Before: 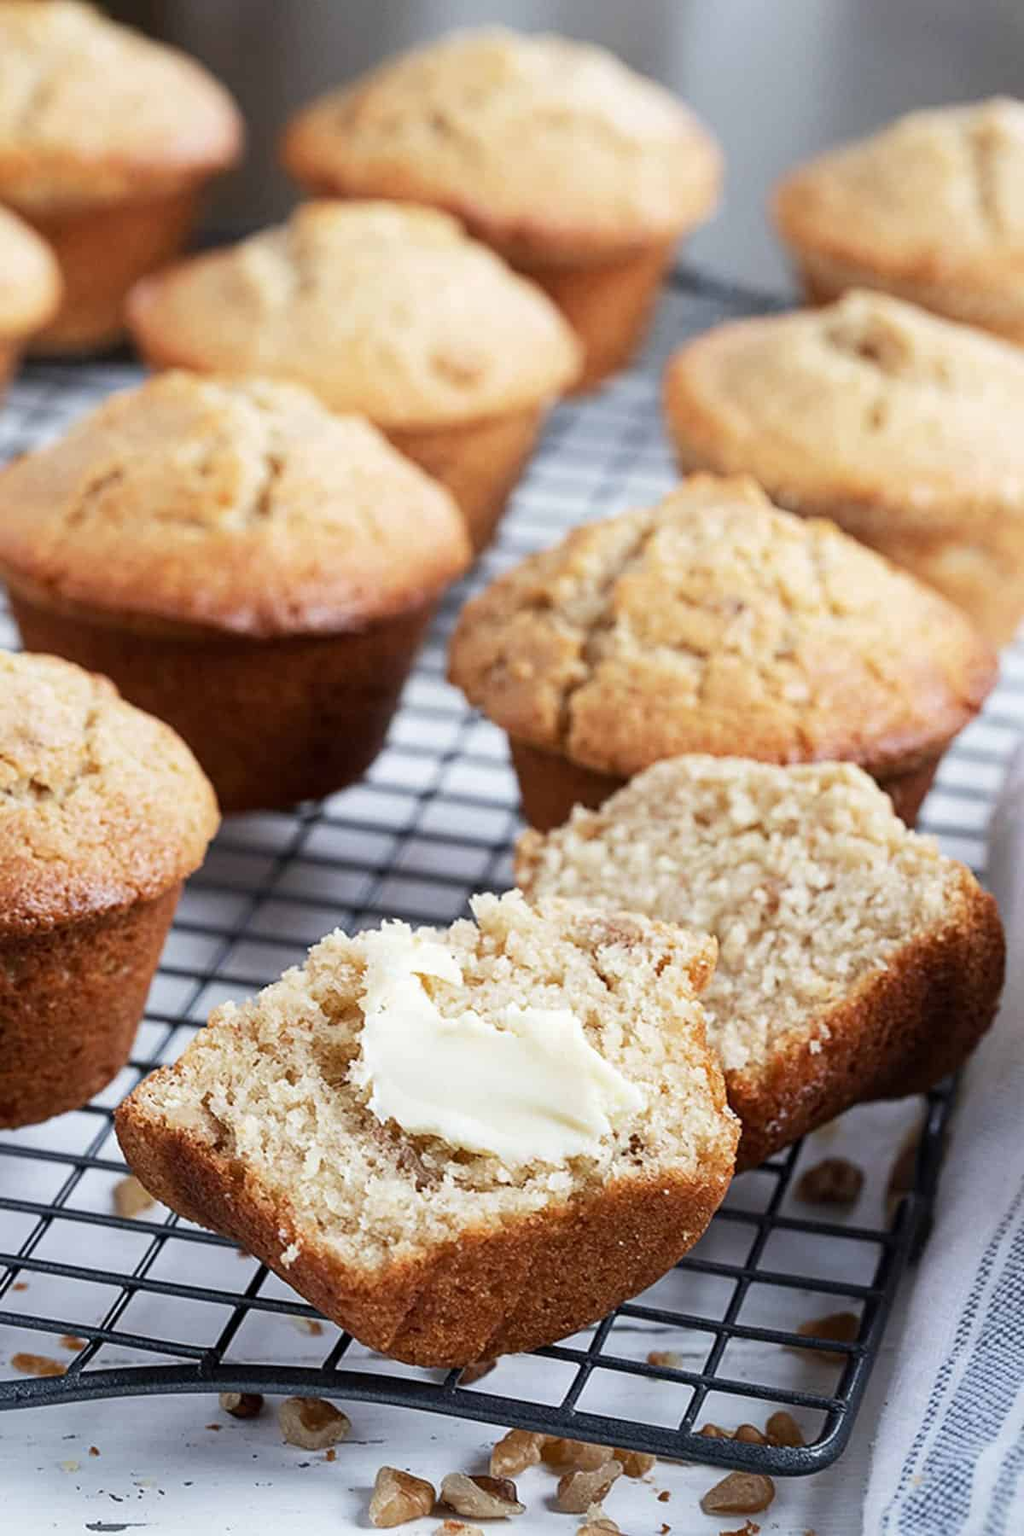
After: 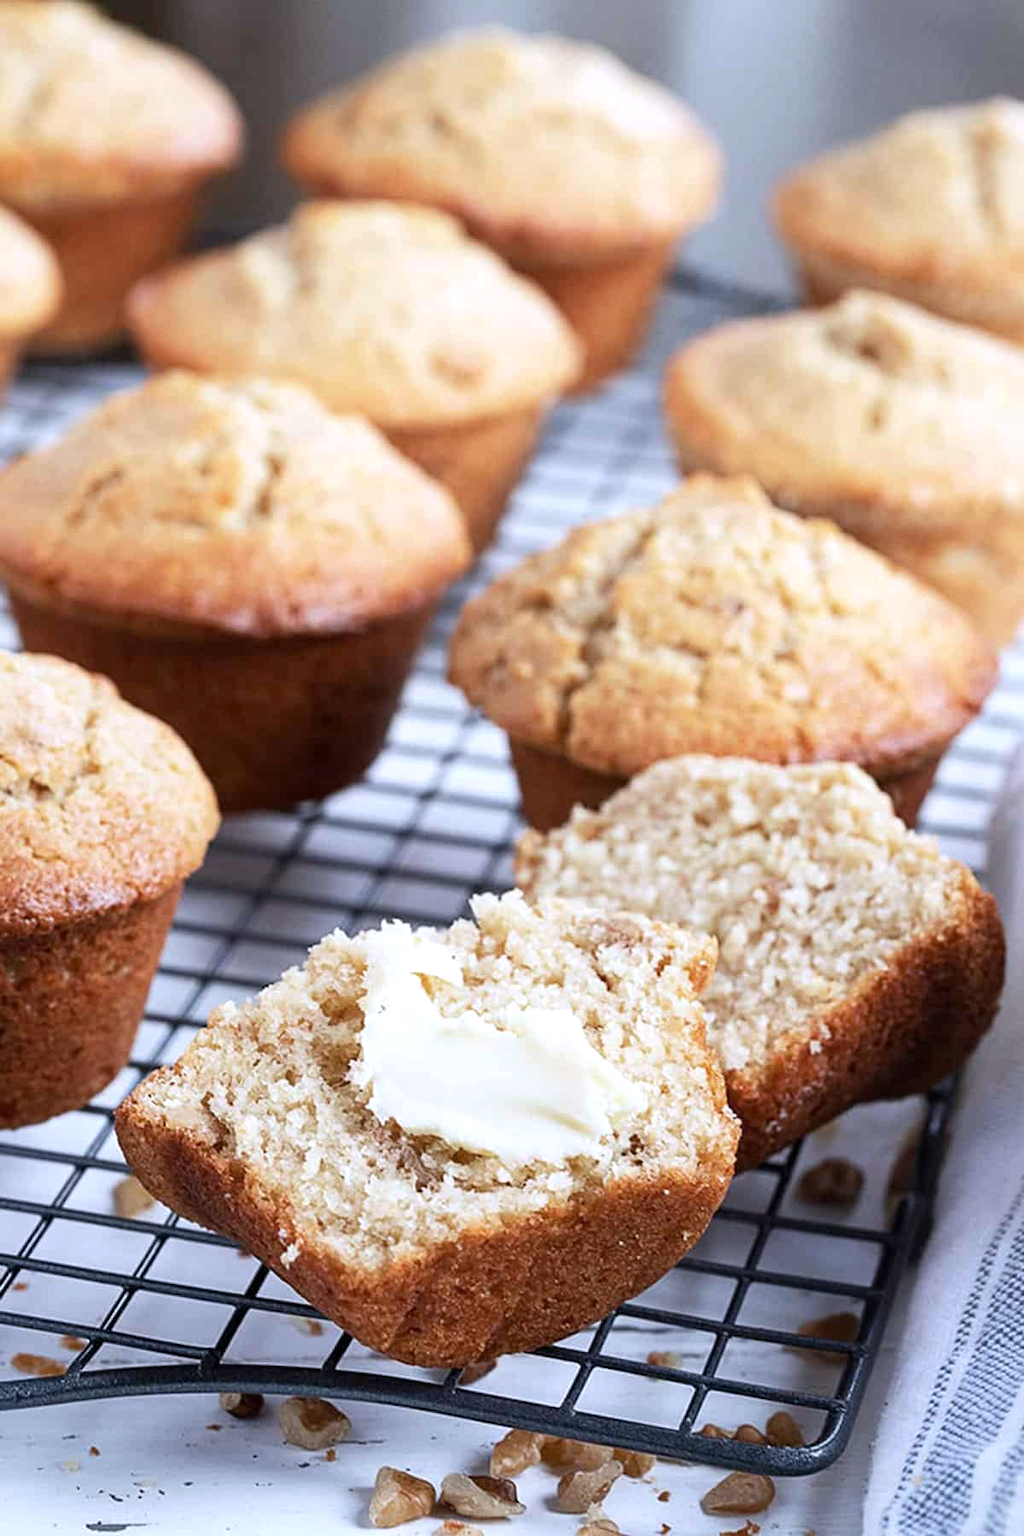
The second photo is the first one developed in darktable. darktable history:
color calibration: illuminant as shot in camera, x 0.358, y 0.373, temperature 4628.91 K
exposure: exposure 0.197 EV, compensate highlight preservation false
